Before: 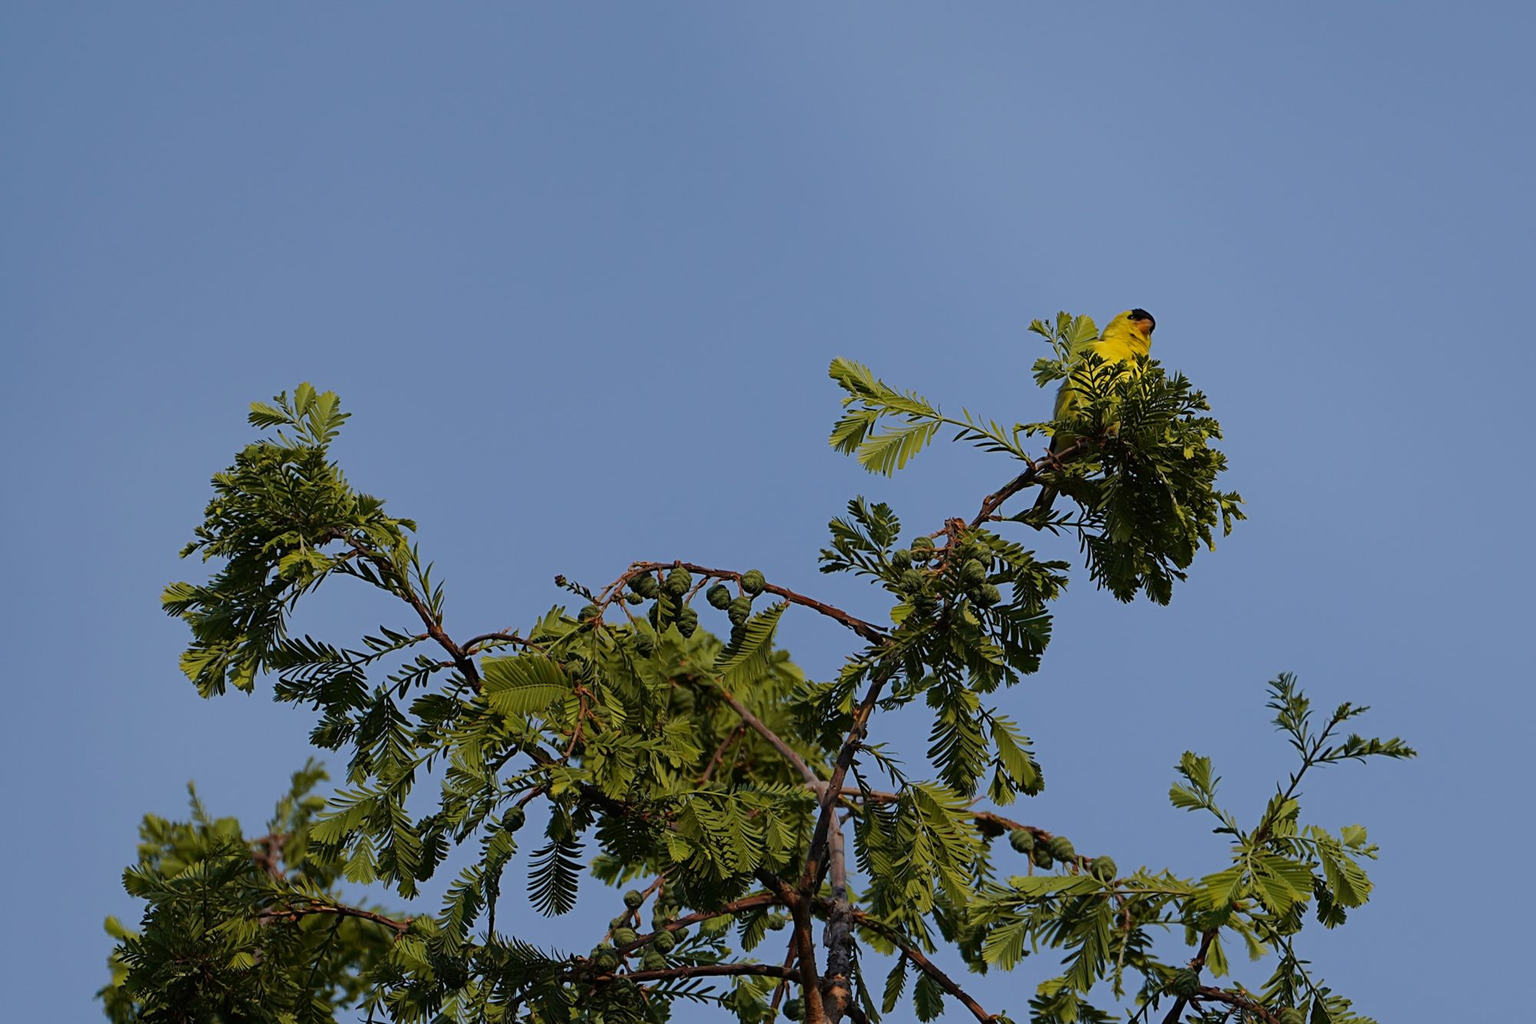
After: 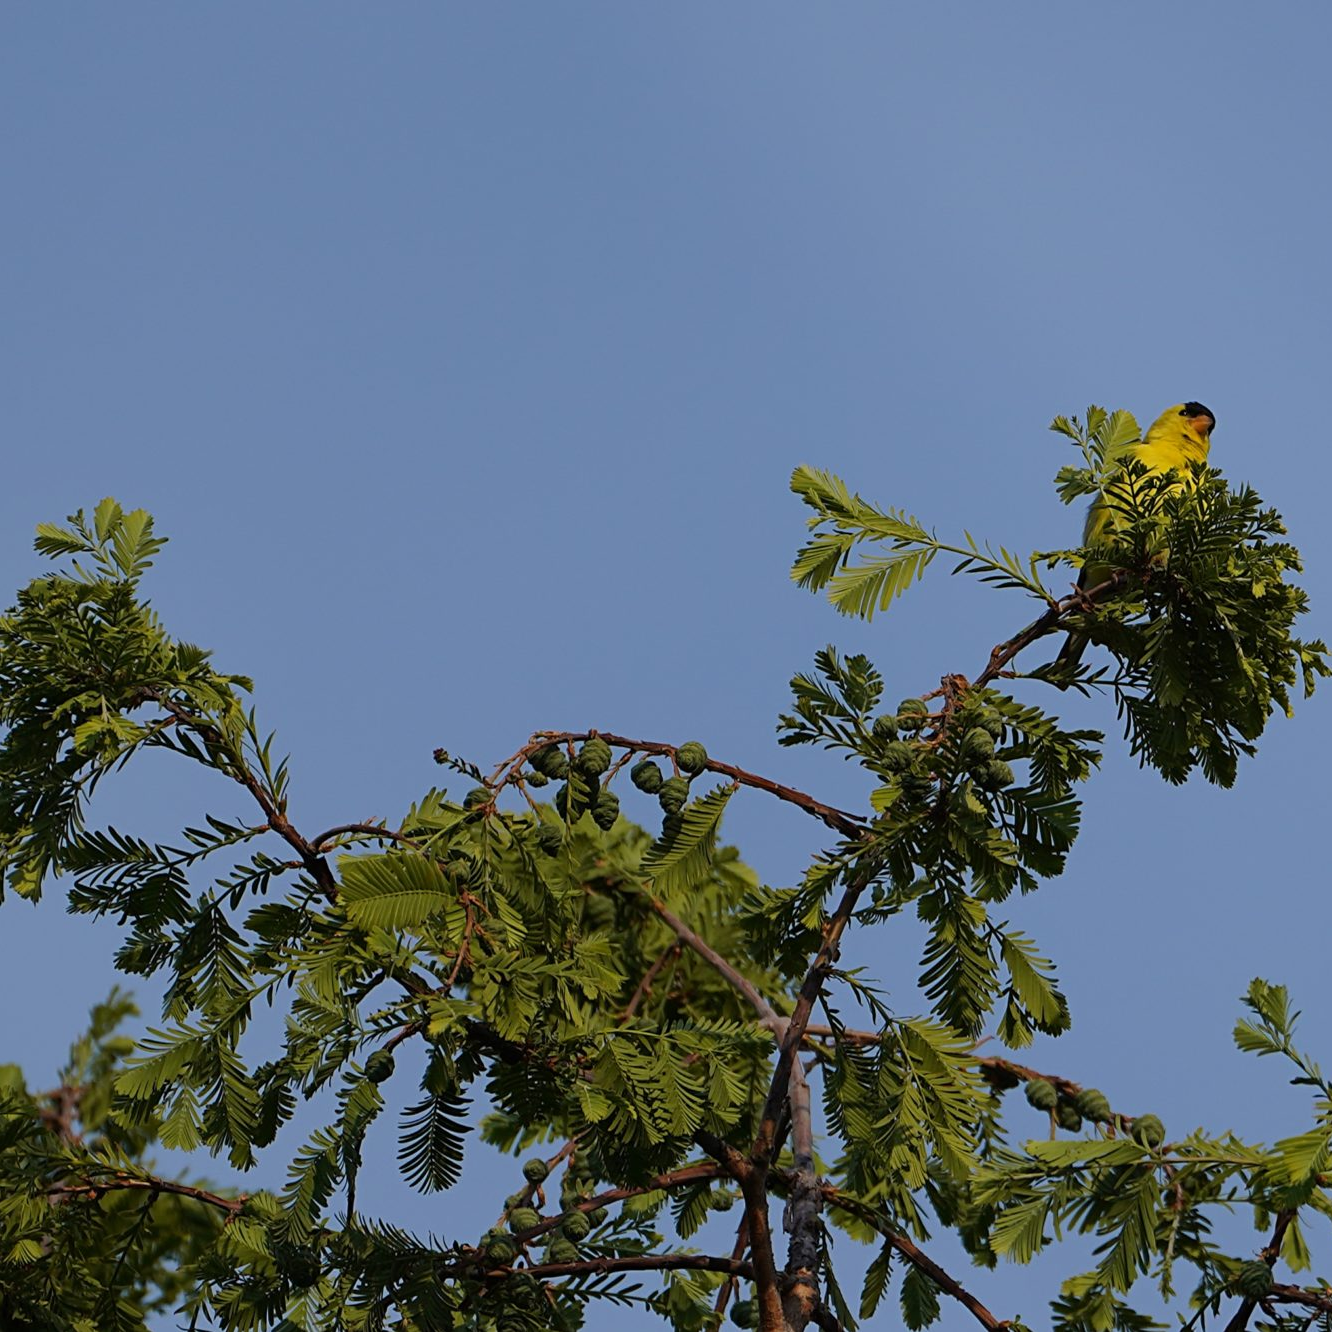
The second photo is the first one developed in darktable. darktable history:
crop and rotate: left 14.484%, right 18.883%
